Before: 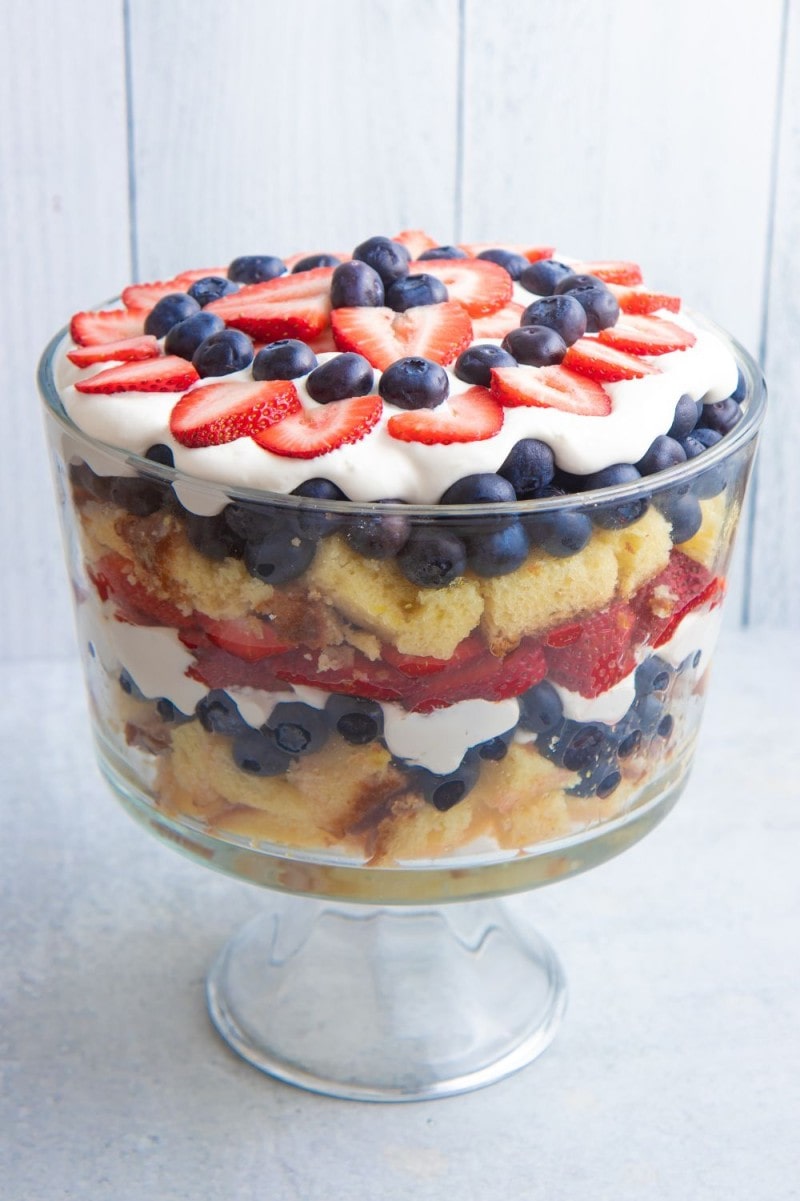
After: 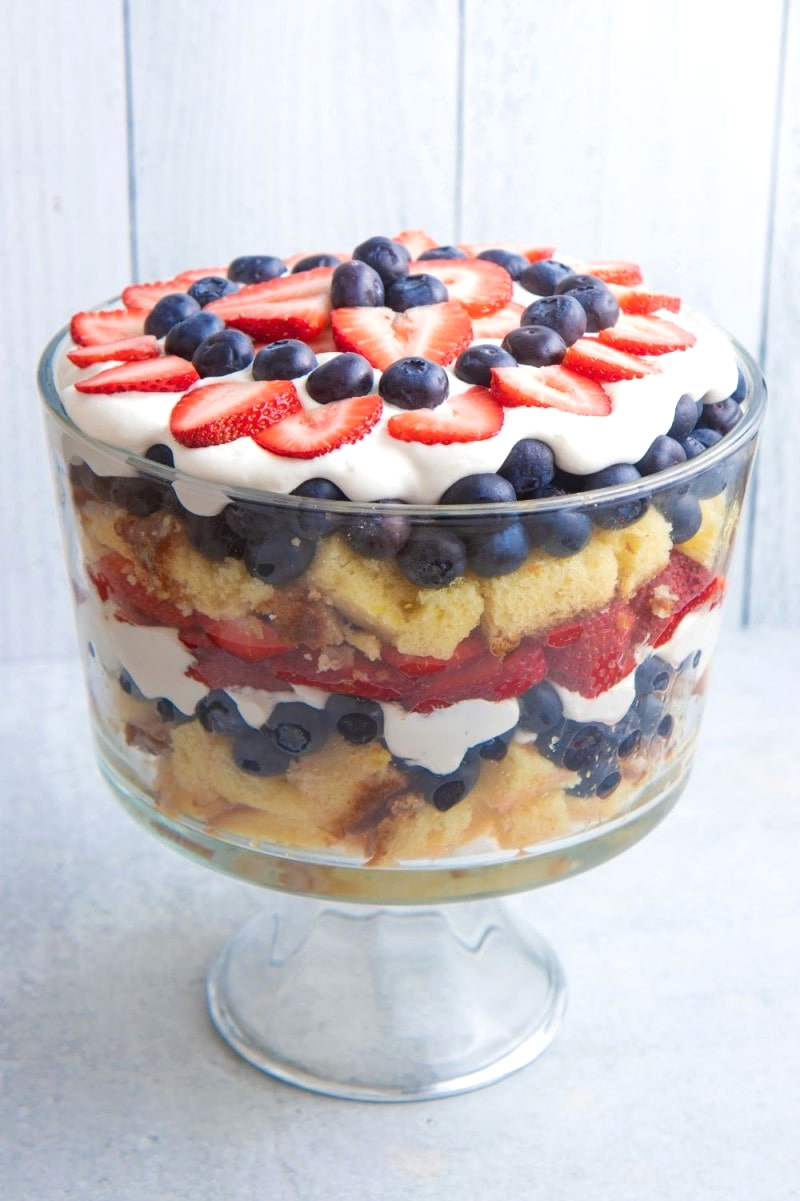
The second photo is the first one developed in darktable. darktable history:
exposure: exposure 0.127 EV, compensate highlight preservation false
white balance: emerald 1
